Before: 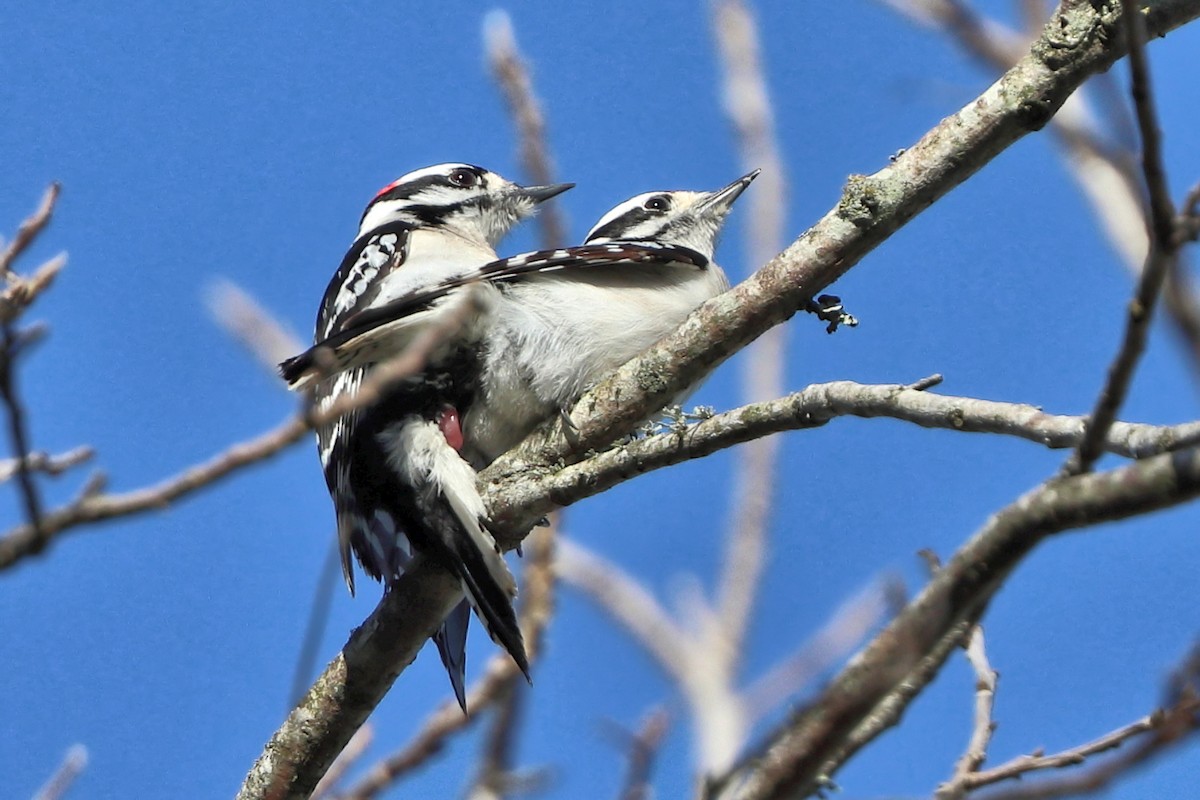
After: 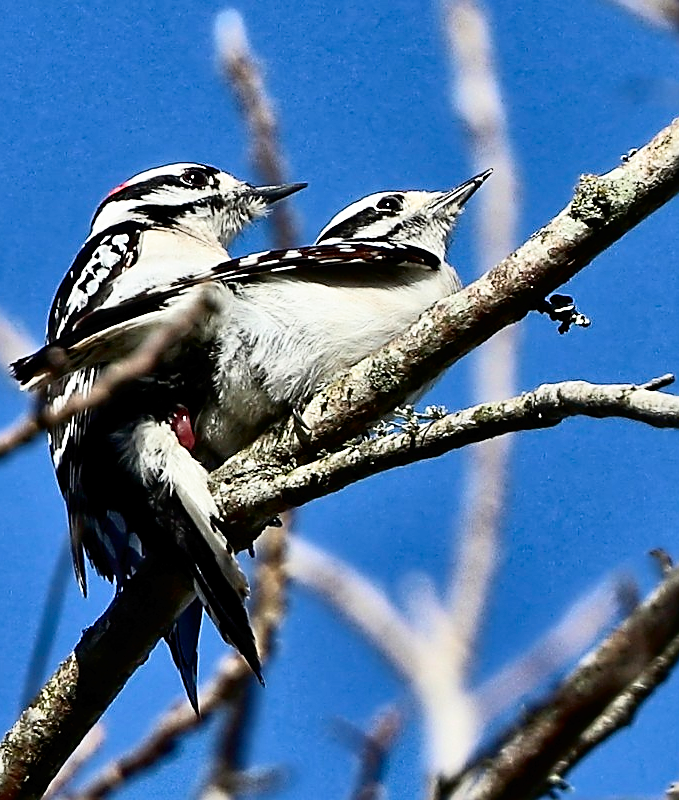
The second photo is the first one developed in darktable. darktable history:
crop and rotate: left 22.361%, right 21.054%
tone curve: curves: ch0 [(0, 0) (0.003, 0.008) (0.011, 0.008) (0.025, 0.011) (0.044, 0.017) (0.069, 0.026) (0.1, 0.039) (0.136, 0.054) (0.177, 0.093) (0.224, 0.15) (0.277, 0.21) (0.335, 0.285) (0.399, 0.366) (0.468, 0.462) (0.543, 0.564) (0.623, 0.679) (0.709, 0.79) (0.801, 0.883) (0.898, 0.95) (1, 1)], color space Lab, independent channels, preserve colors none
exposure: exposure -0.282 EV, compensate highlight preservation false
filmic rgb: black relative exposure -8.7 EV, white relative exposure 2.73 EV, target black luminance 0%, hardness 6.27, latitude 77.34%, contrast 1.327, shadows ↔ highlights balance -0.36%, add noise in highlights 0, preserve chrominance no, color science v3 (2019), use custom middle-gray values true, contrast in highlights soft
sharpen: amount 1.013
